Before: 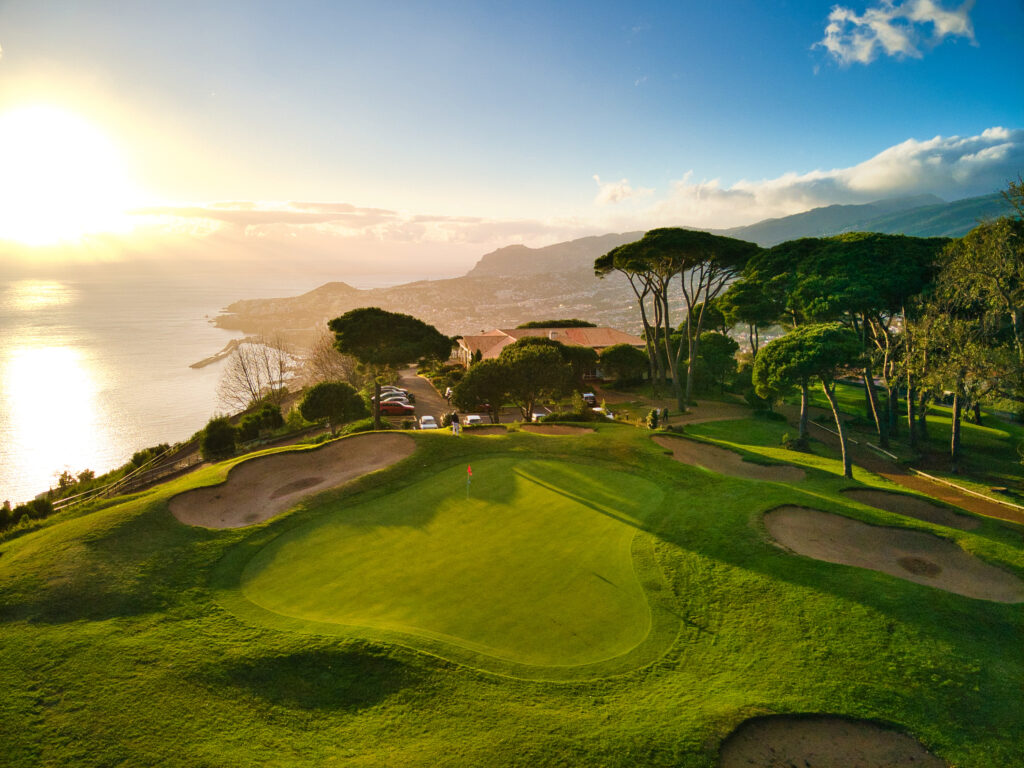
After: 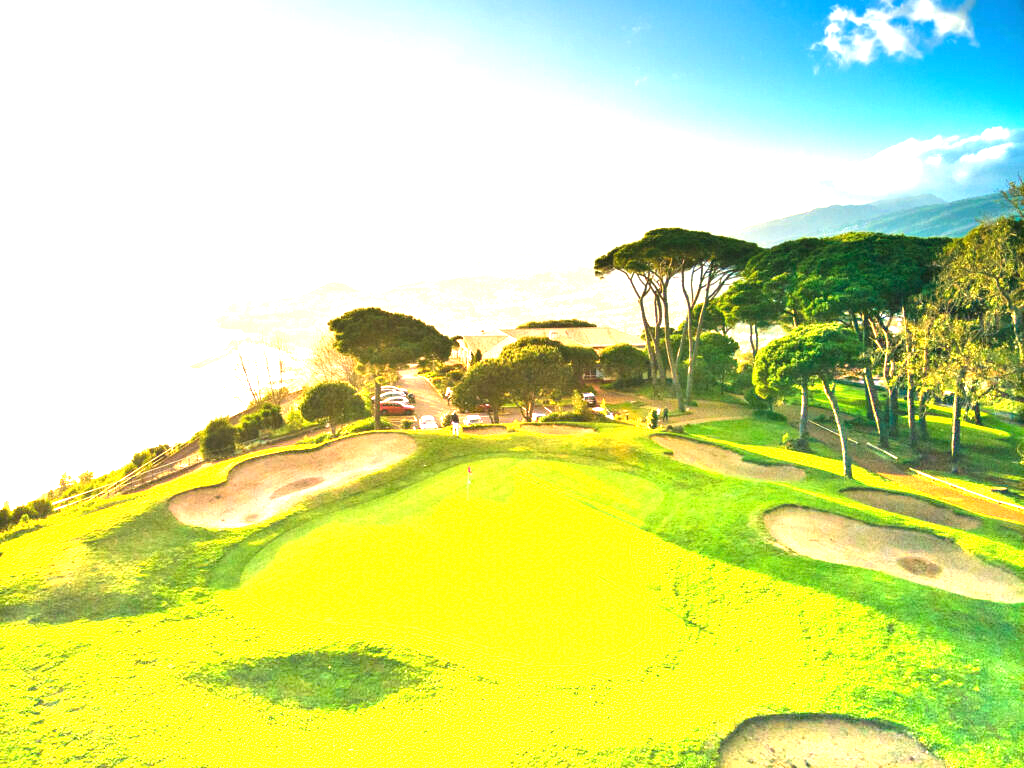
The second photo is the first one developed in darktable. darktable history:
white balance: emerald 1
graduated density: density -3.9 EV
exposure: black level correction 0, exposure 1.45 EV, compensate exposure bias true, compensate highlight preservation false
